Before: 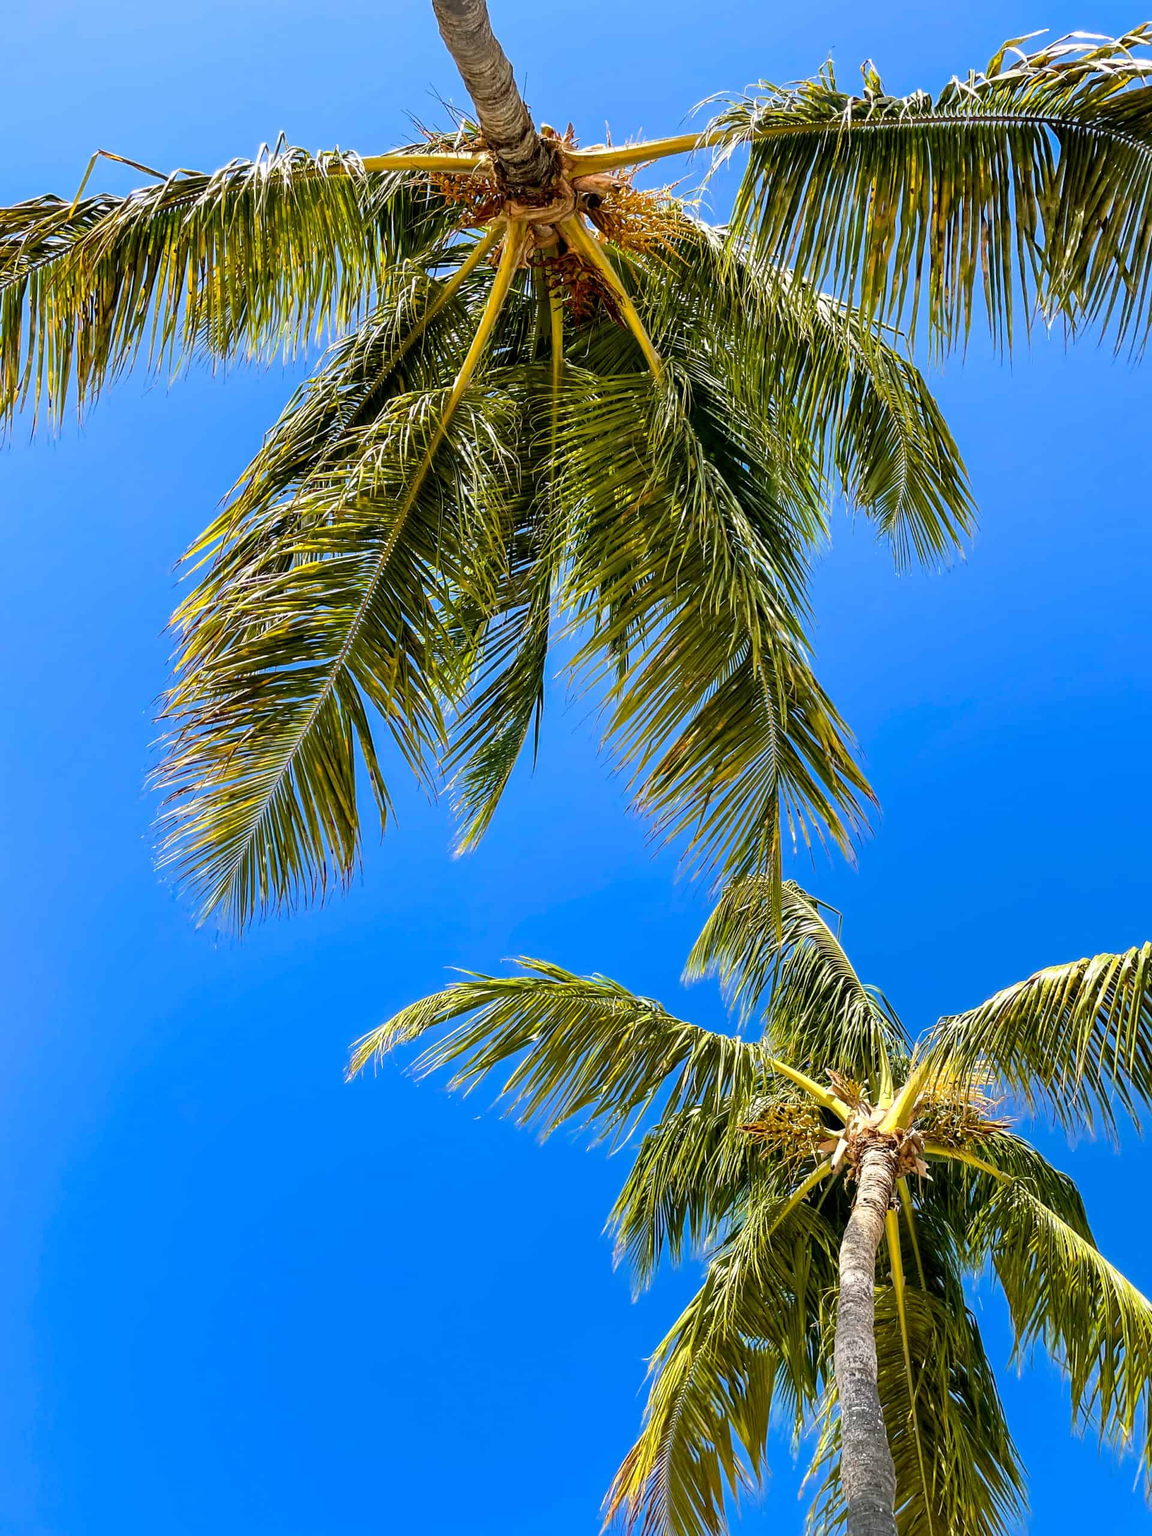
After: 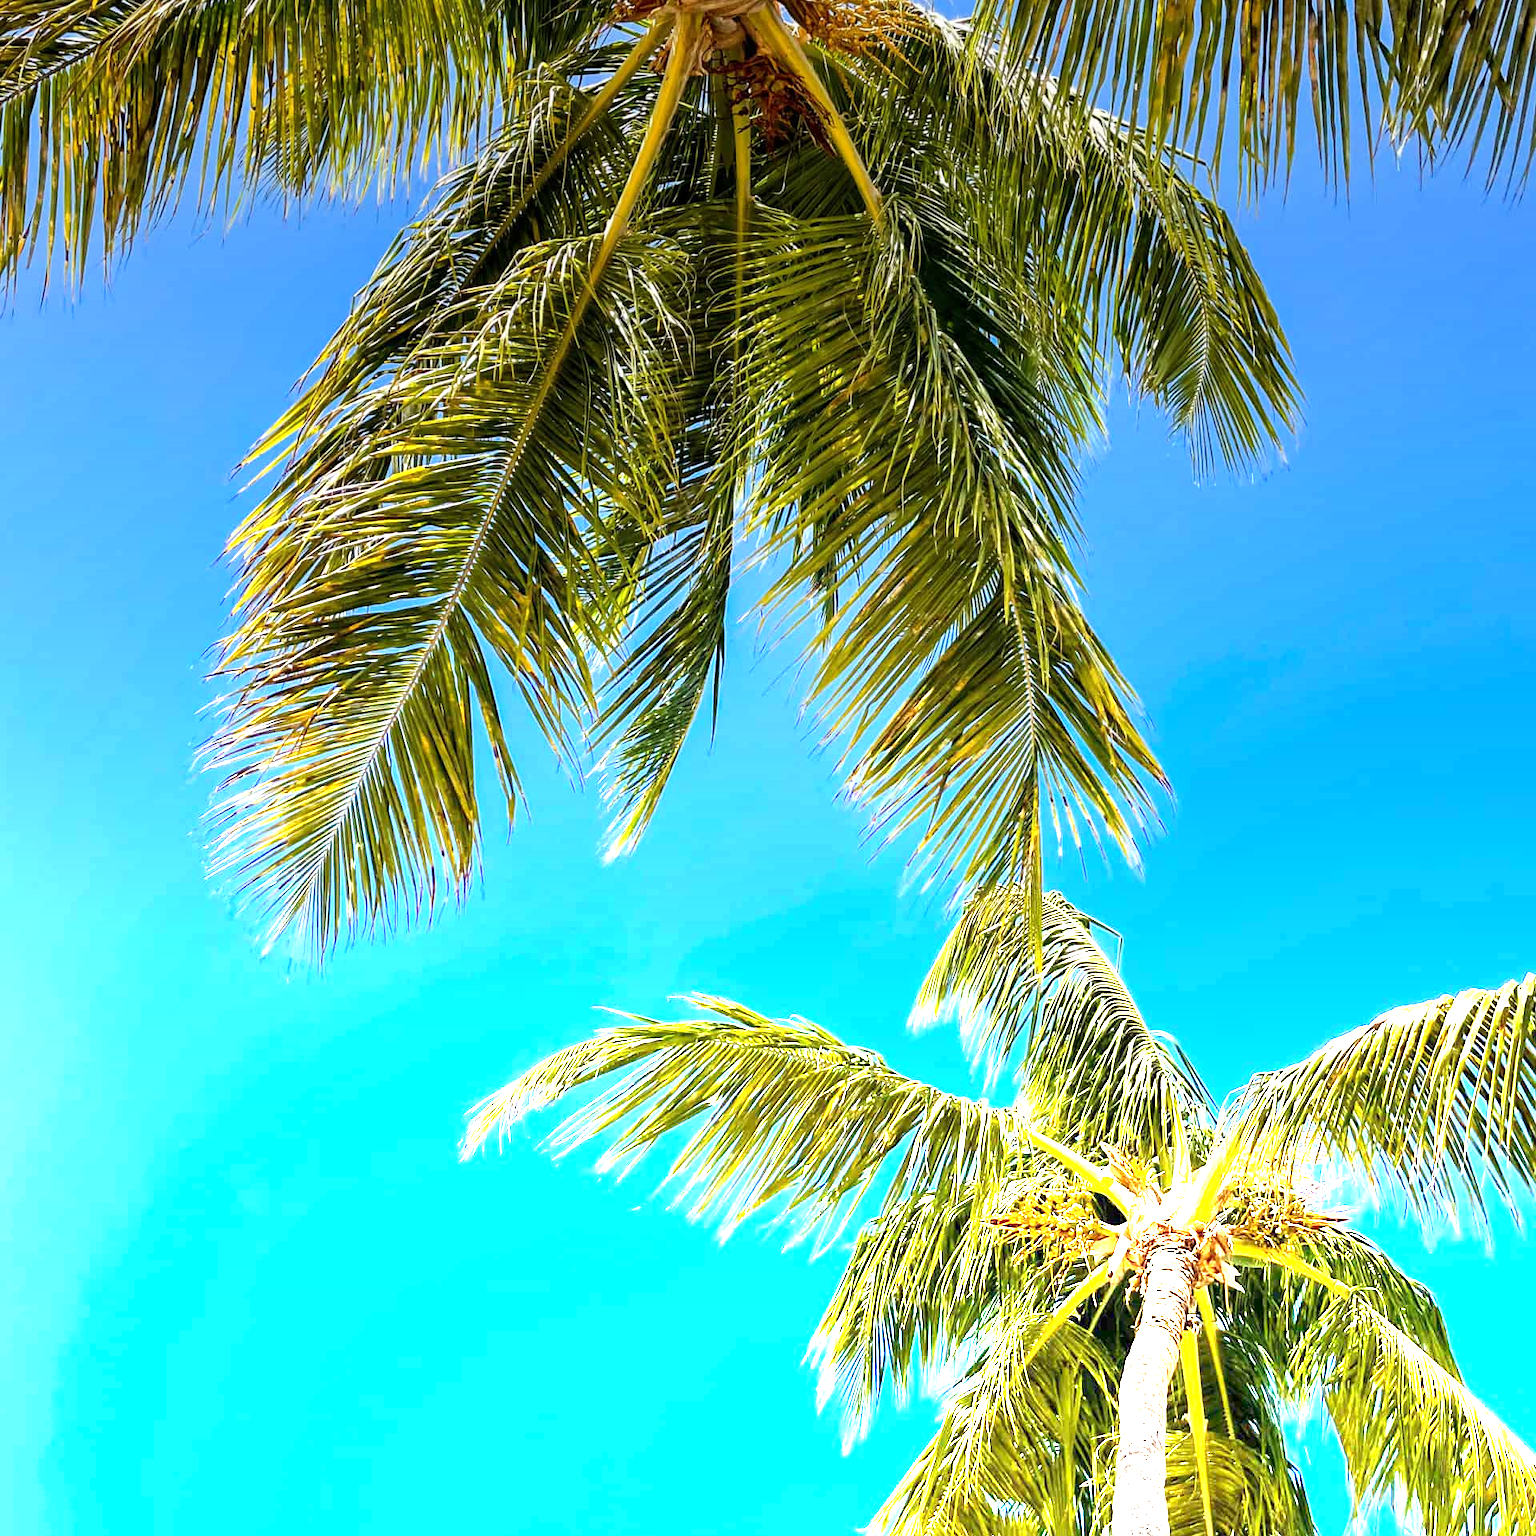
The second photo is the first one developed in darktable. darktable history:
graduated density: density -3.9 EV
crop: top 13.819%, bottom 11.169%
